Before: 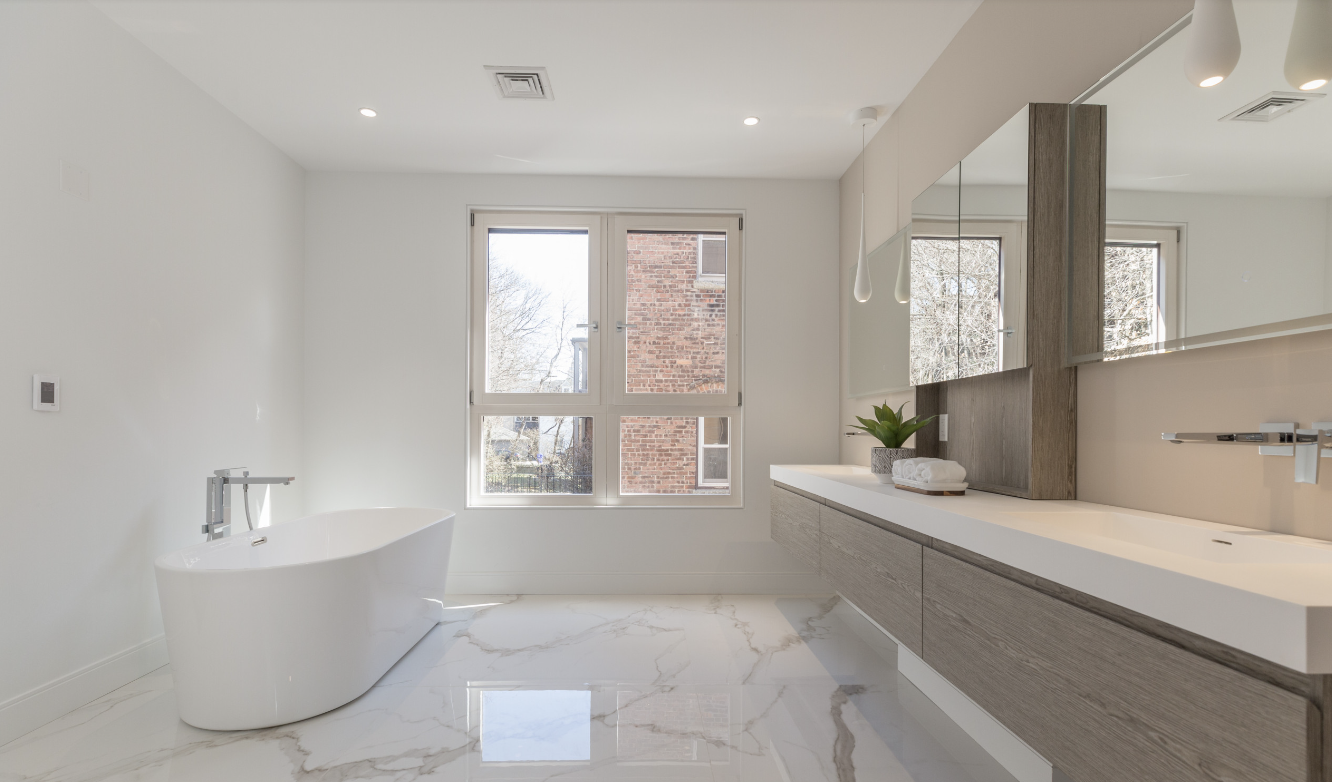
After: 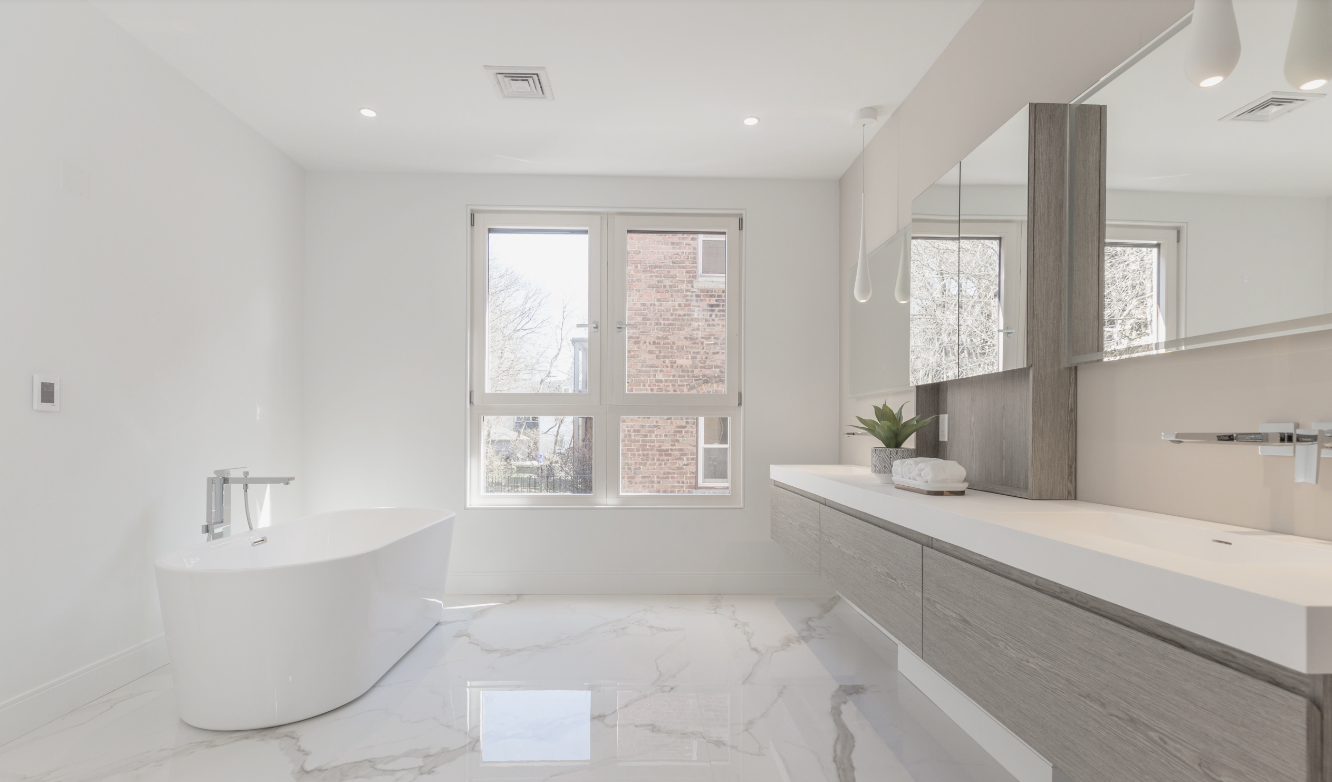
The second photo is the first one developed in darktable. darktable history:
contrast brightness saturation: contrast 0.067, brightness 0.173, saturation 0.398
color zones: curves: ch0 [(0, 0.6) (0.129, 0.508) (0.193, 0.483) (0.429, 0.5) (0.571, 0.5) (0.714, 0.5) (0.857, 0.5) (1, 0.6)]; ch1 [(0, 0.481) (0.112, 0.245) (0.213, 0.223) (0.429, 0.233) (0.571, 0.231) (0.683, 0.242) (0.857, 0.296) (1, 0.481)]
color balance rgb: linear chroma grading › global chroma 7.505%, perceptual saturation grading › global saturation 0.979%, global vibrance -16.439%, contrast -5.782%
